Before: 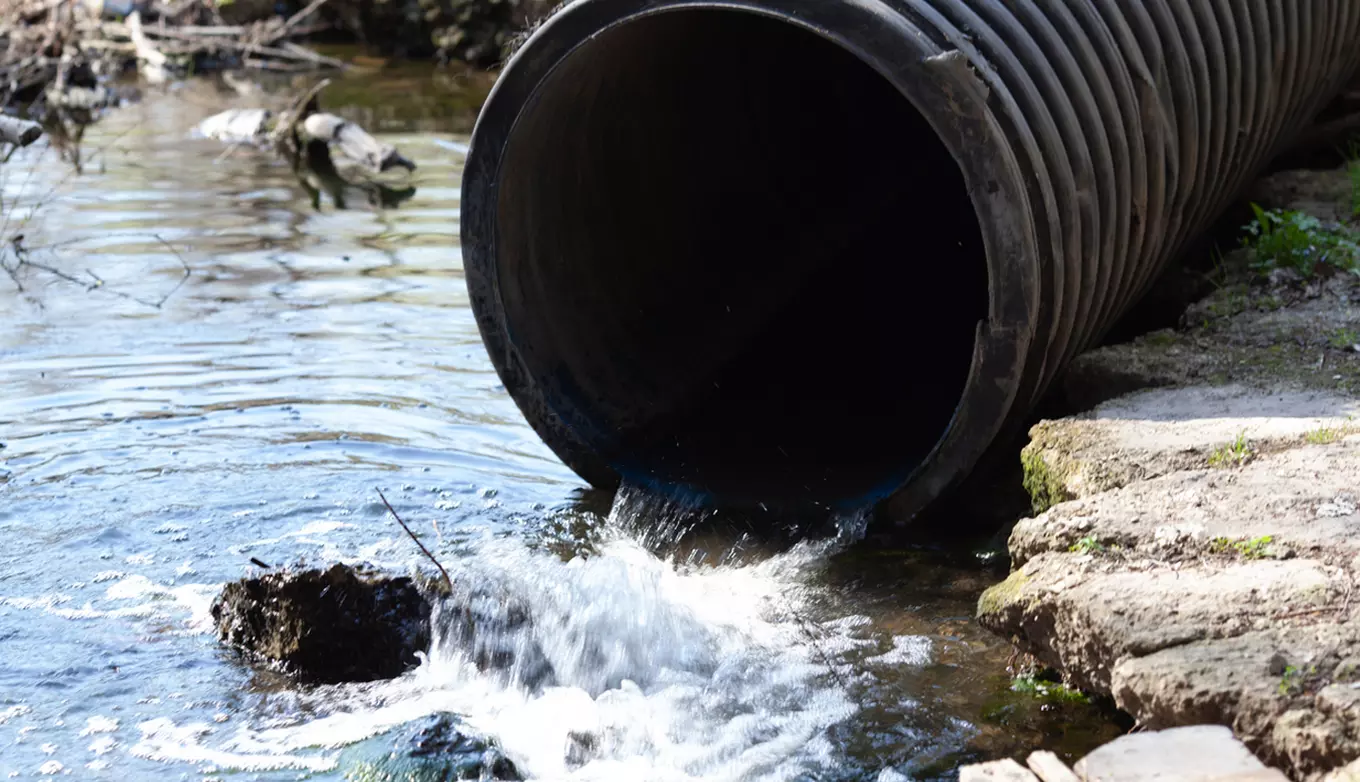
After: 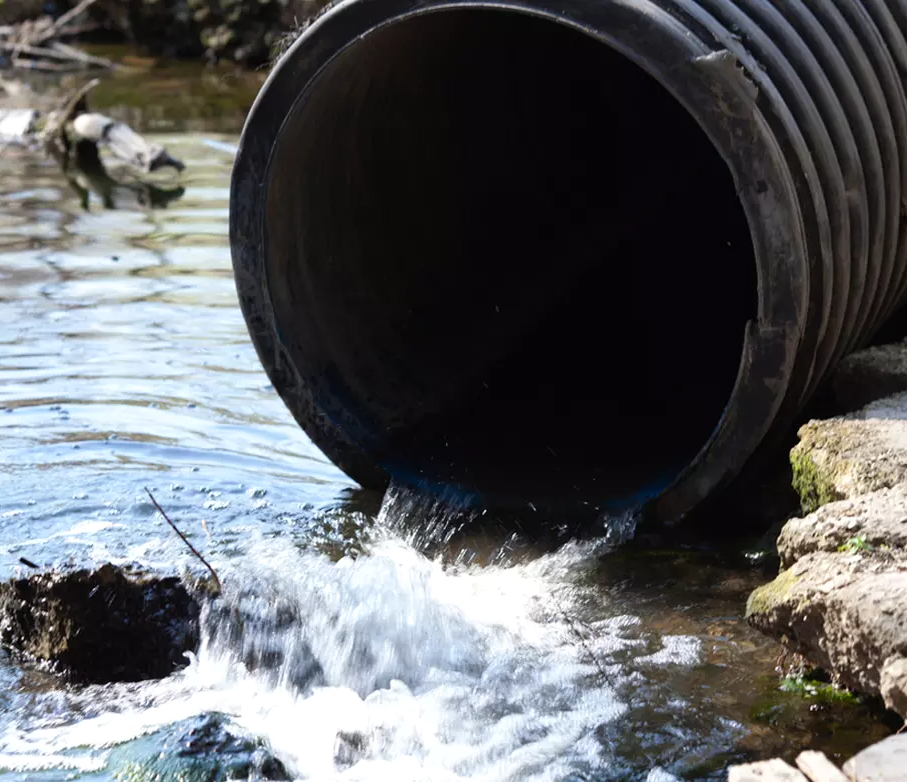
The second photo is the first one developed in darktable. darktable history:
crop: left 17.056%, right 16.226%
levels: levels [0, 0.492, 0.984]
